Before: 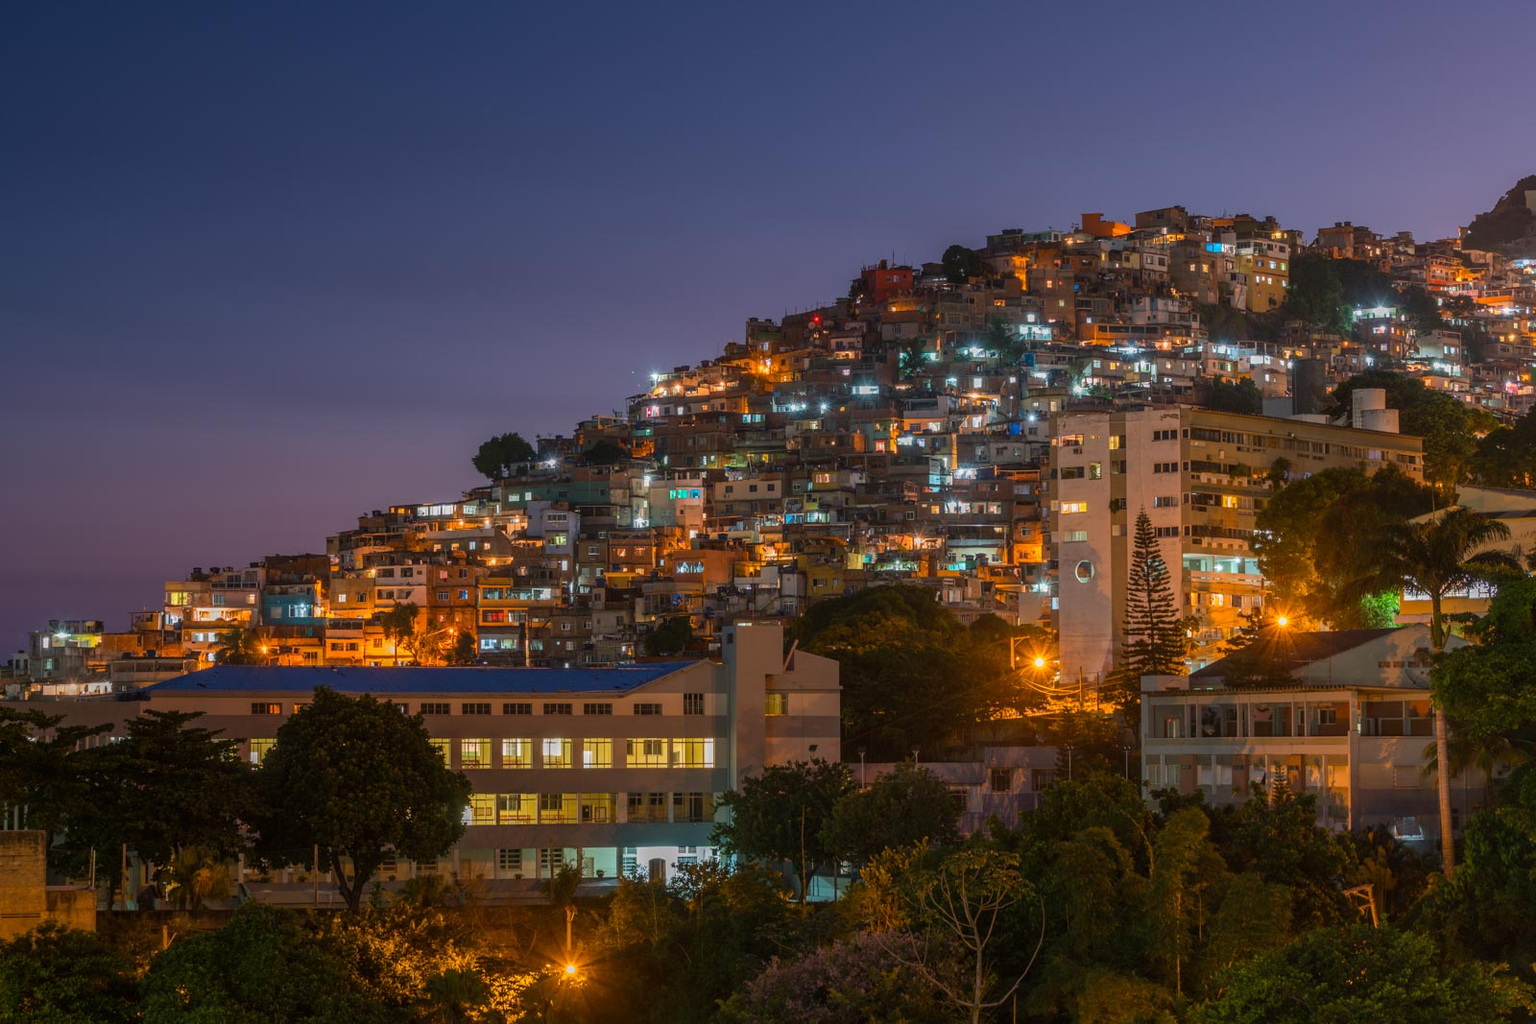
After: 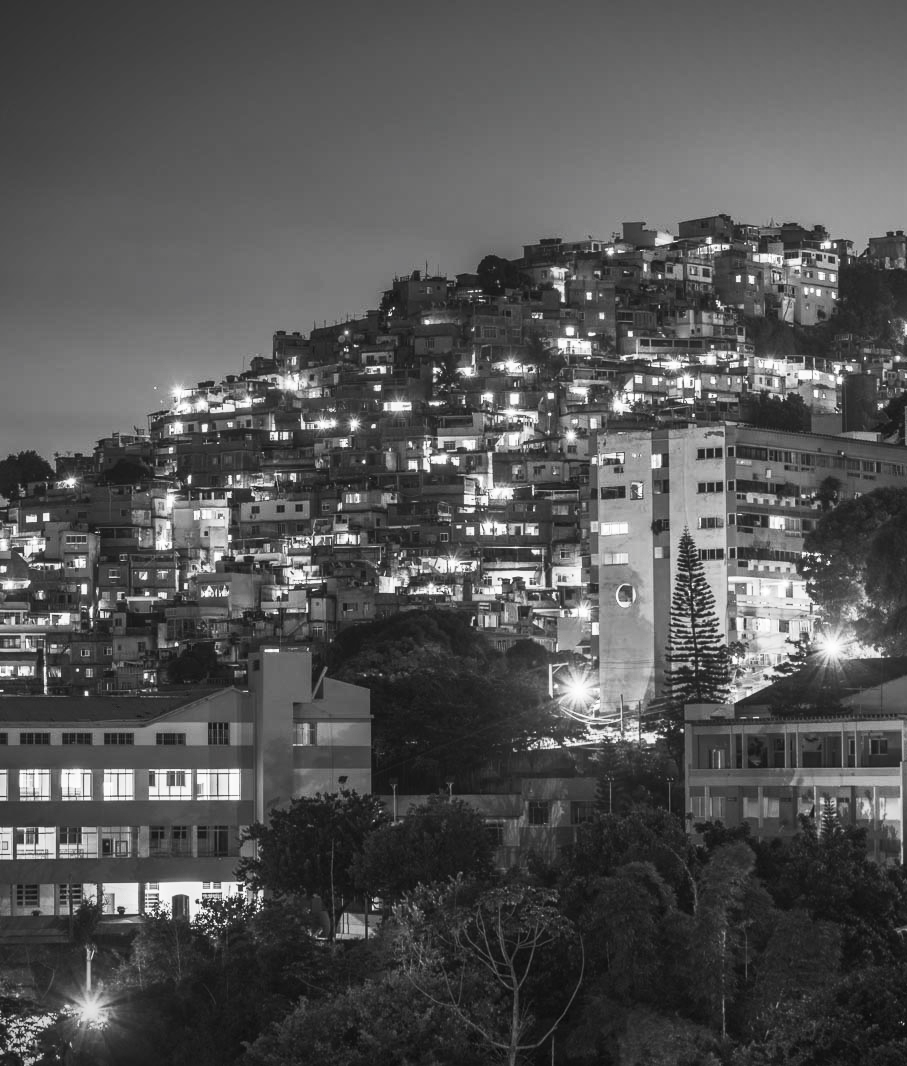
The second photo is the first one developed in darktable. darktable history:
contrast brightness saturation: contrast 0.539, brightness 0.488, saturation -0.999
vignetting: fall-off start 91.24%
crop: left 31.533%, top 0.013%, right 11.768%
